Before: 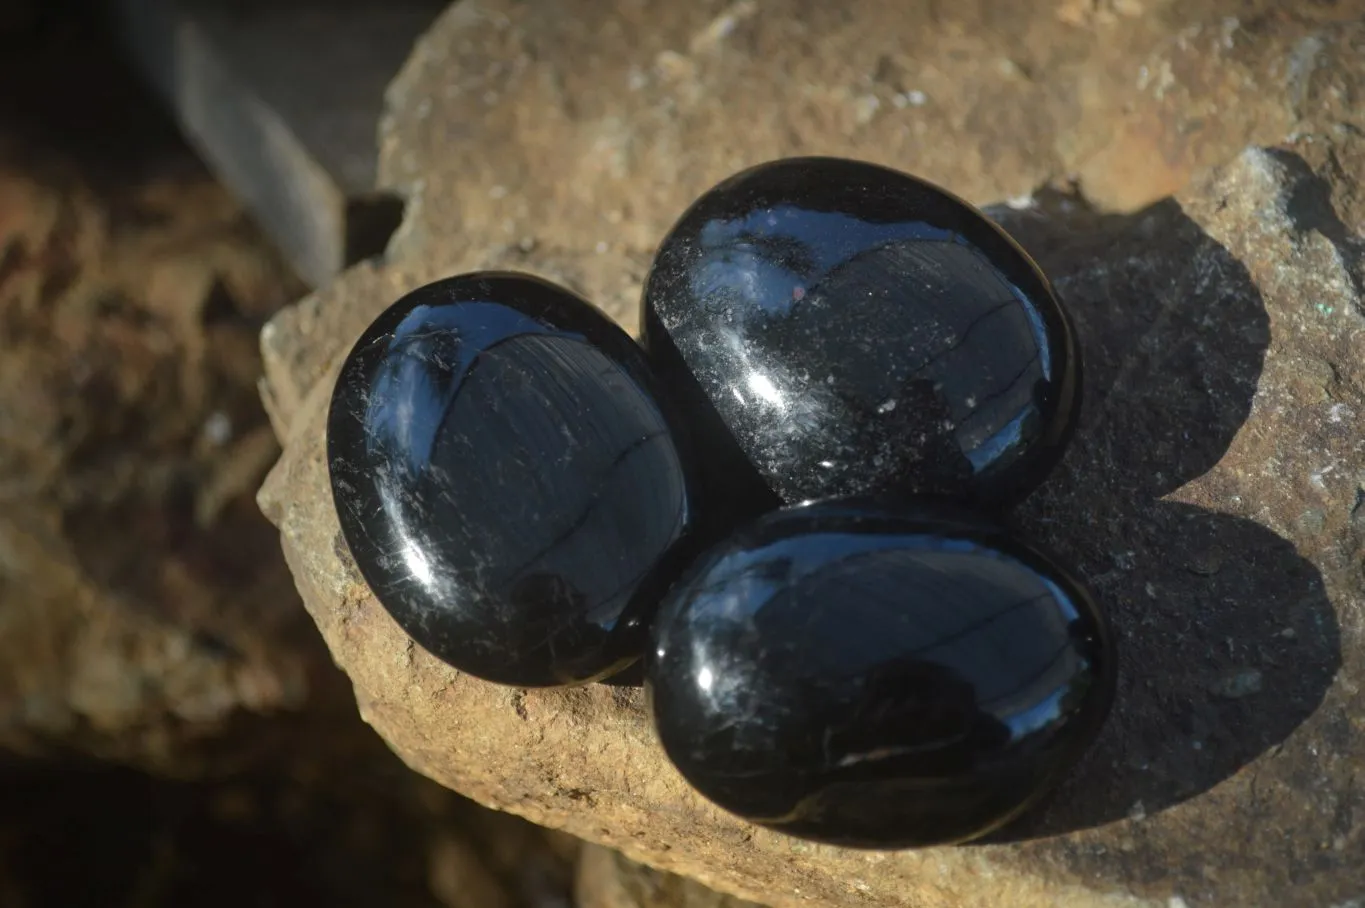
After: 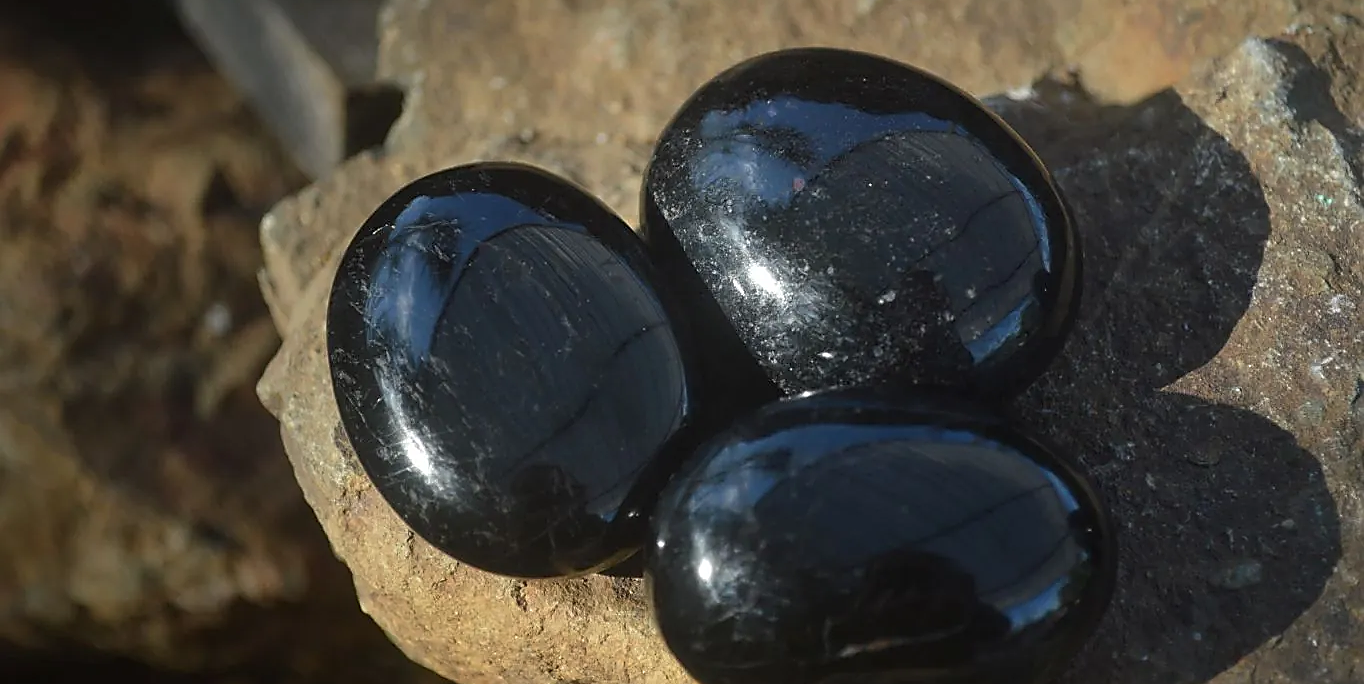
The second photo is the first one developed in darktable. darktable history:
crop and rotate: top 12.116%, bottom 12.464%
sharpen: radius 1.352, amount 1.266, threshold 0.679
